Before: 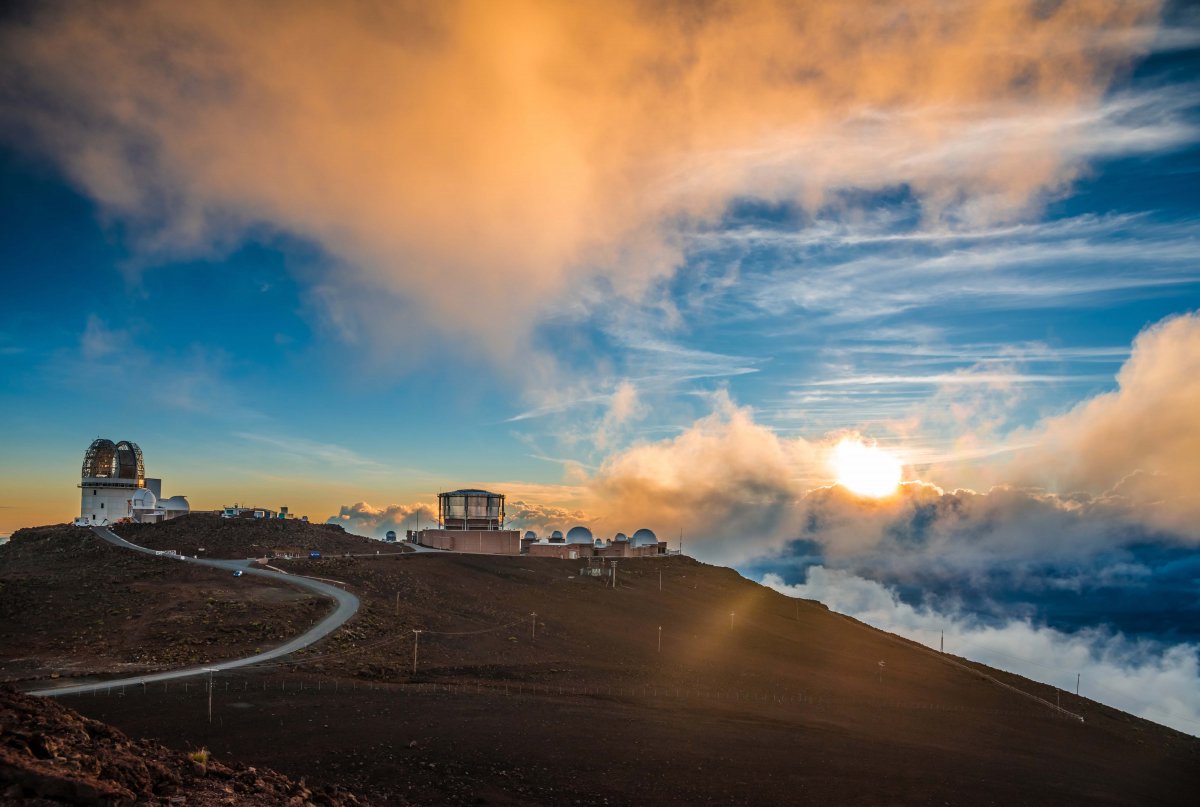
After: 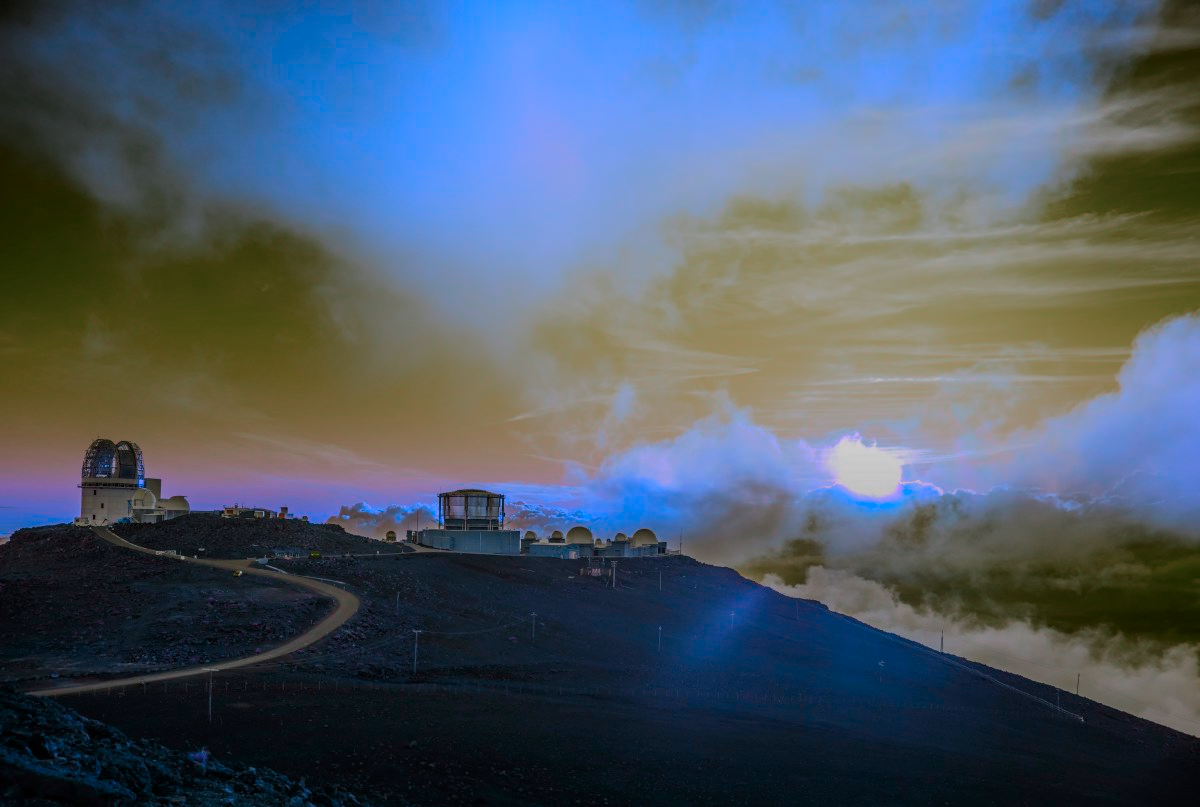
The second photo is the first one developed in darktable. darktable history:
tone equalizer: -8 EV -0.443 EV, -7 EV -0.408 EV, -6 EV -0.372 EV, -5 EV -0.26 EV, -3 EV 0.217 EV, -2 EV 0.336 EV, -1 EV 0.4 EV, +0 EV 0.402 EV
shadows and highlights: shadows -21.09, highlights 99.41, soften with gaussian
color zones: curves: ch0 [(0.826, 0.353)]; ch1 [(0.242, 0.647) (0.889, 0.342)]; ch2 [(0.246, 0.089) (0.969, 0.068)], process mode strong
